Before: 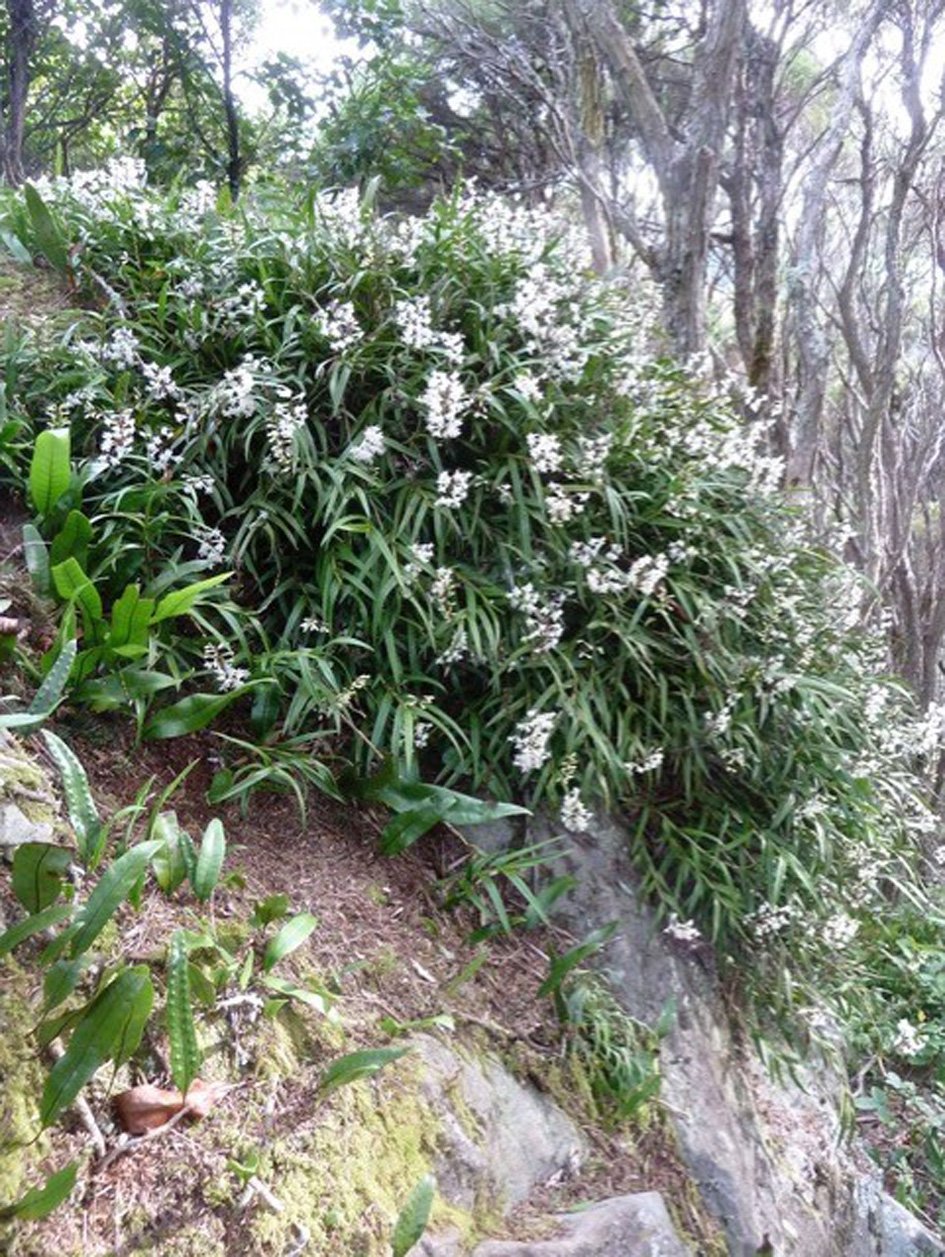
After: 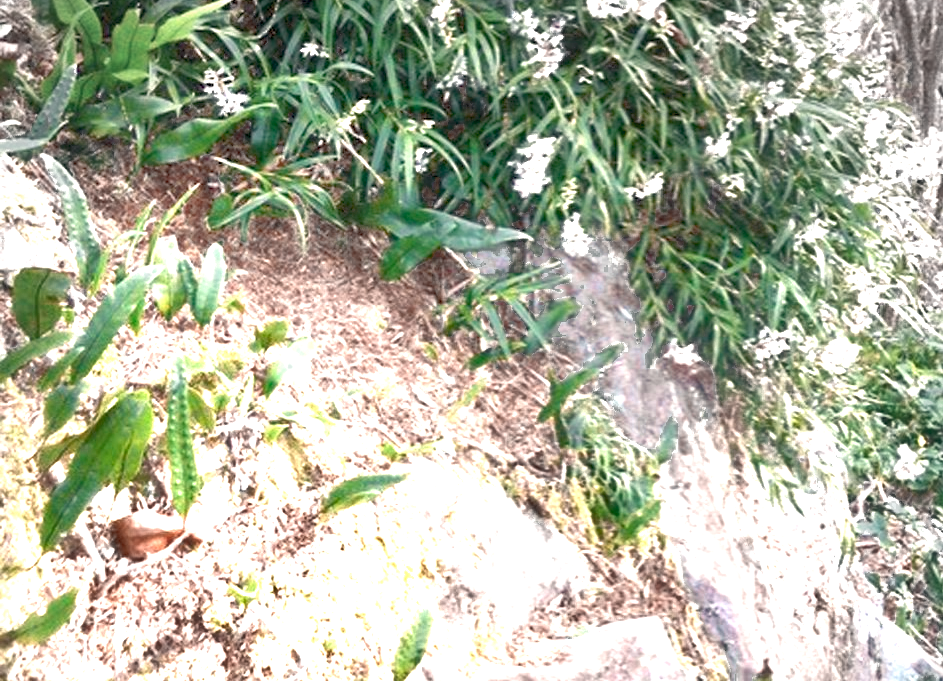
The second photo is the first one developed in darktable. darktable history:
crop and rotate: top 45.795%, right 0.109%
vignetting: fall-off radius 61.13%, center (-0.027, 0.401), unbound false
tone equalizer: on, module defaults
exposure: black level correction 0.001, exposure 1.846 EV, compensate highlight preservation false
shadows and highlights: low approximation 0.01, soften with gaussian
base curve: curves: ch0 [(0, 0) (0.303, 0.277) (1, 1)], preserve colors none
color zones: curves: ch0 [(0.018, 0.548) (0.224, 0.64) (0.425, 0.447) (0.675, 0.575) (0.732, 0.579)]; ch1 [(0.066, 0.487) (0.25, 0.5) (0.404, 0.43) (0.75, 0.421) (0.956, 0.421)]; ch2 [(0.044, 0.561) (0.215, 0.465) (0.399, 0.544) (0.465, 0.548) (0.614, 0.447) (0.724, 0.43) (0.882, 0.623) (0.956, 0.632)], process mode strong
color balance rgb: highlights gain › chroma 1.59%, highlights gain › hue 55.6°, perceptual saturation grading › global saturation -0.075%, contrast -29.87%
